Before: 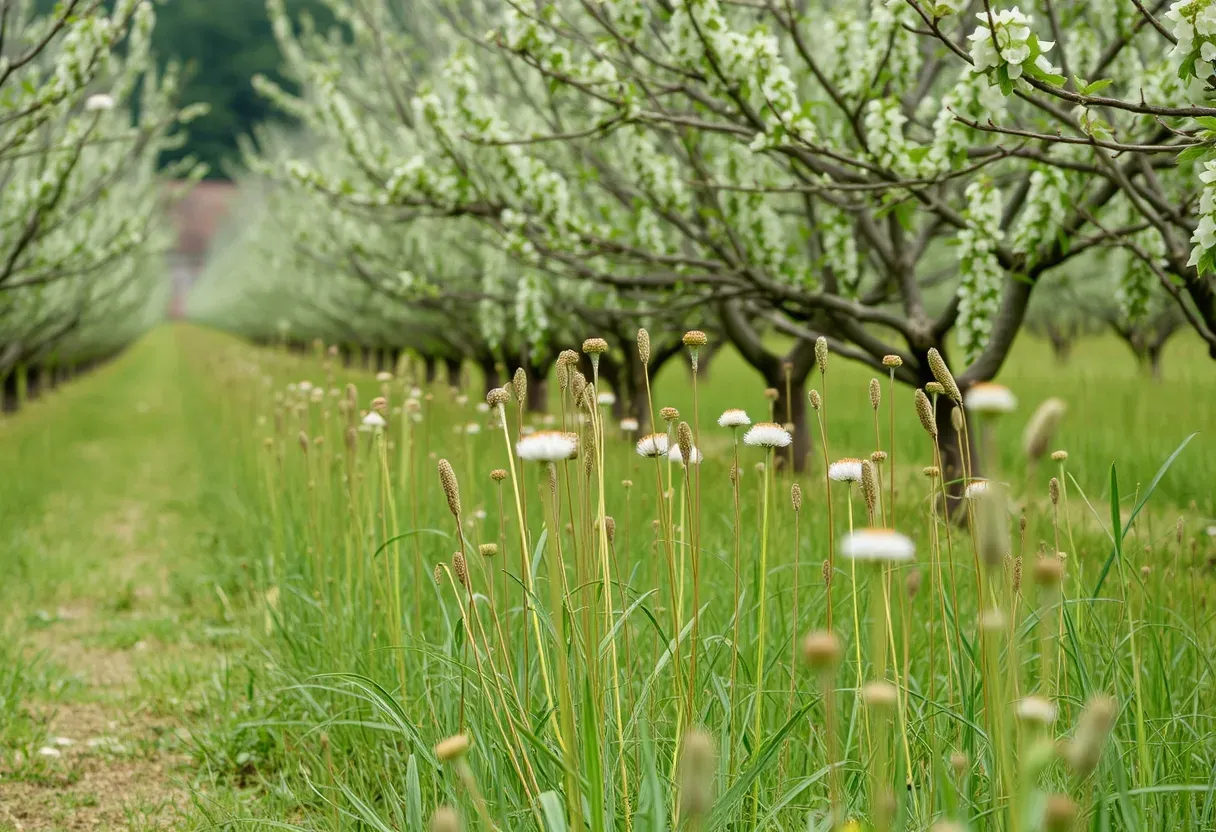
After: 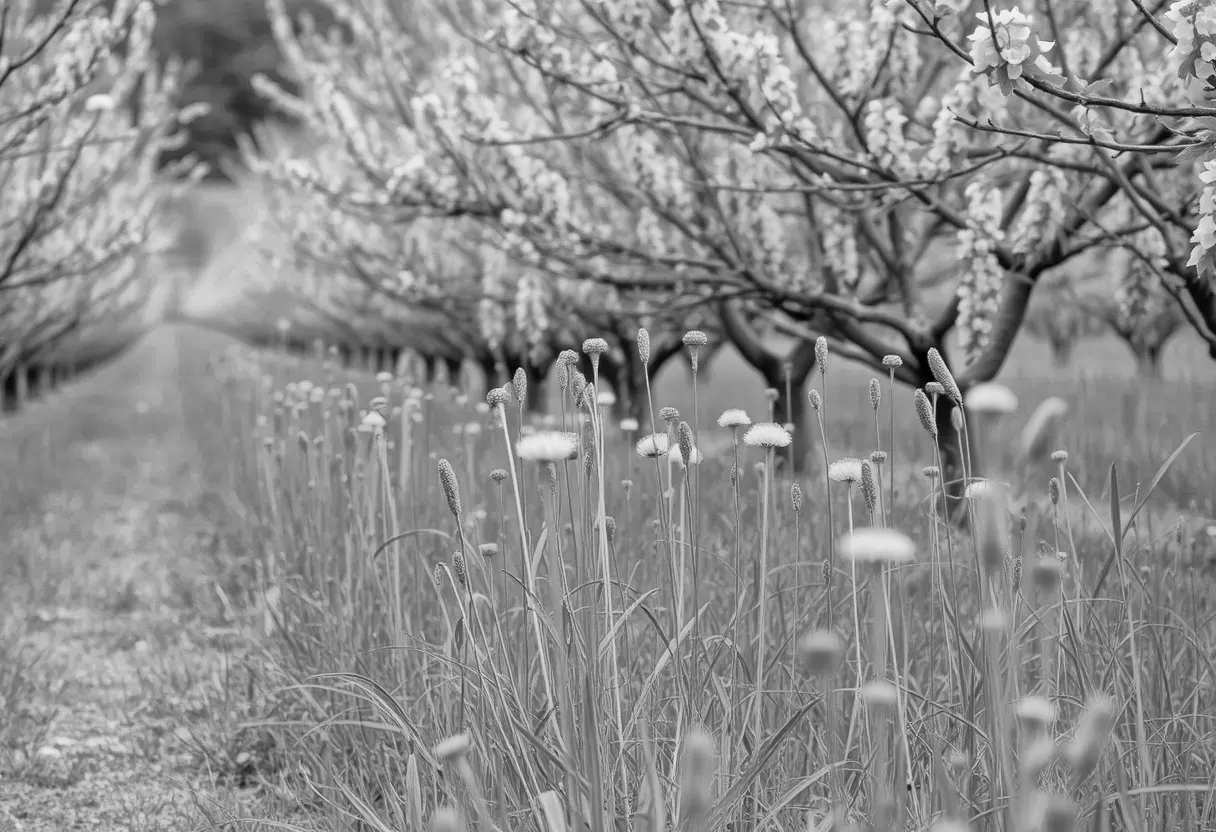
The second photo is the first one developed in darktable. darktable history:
global tonemap: drago (1, 100), detail 1
monochrome: a -11.7, b 1.62, size 0.5, highlights 0.38
